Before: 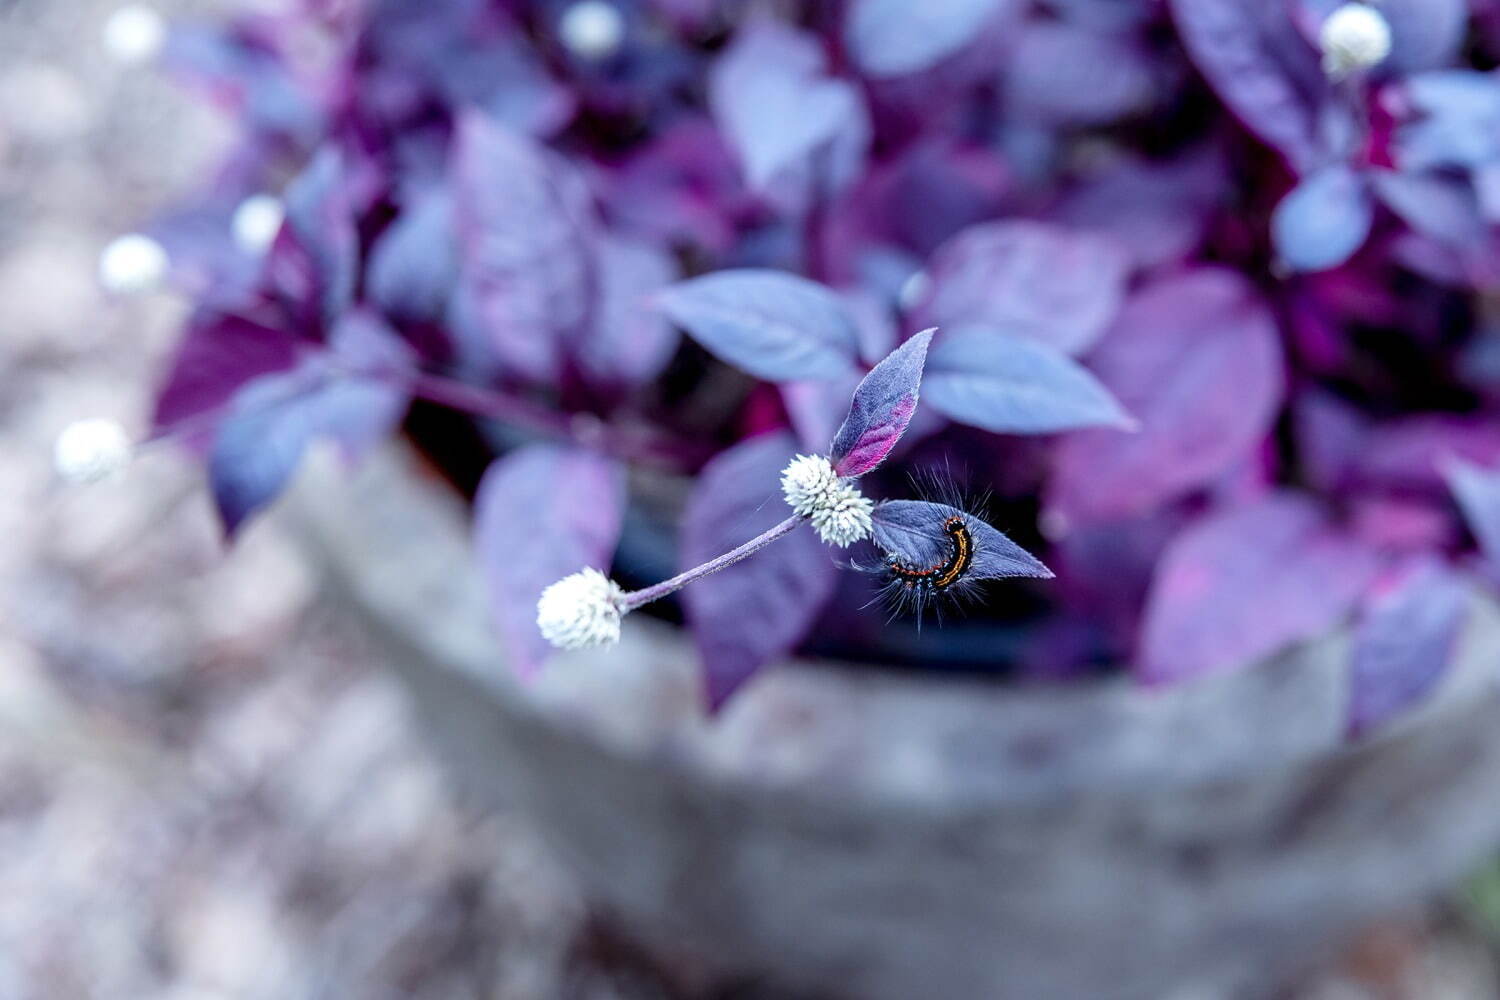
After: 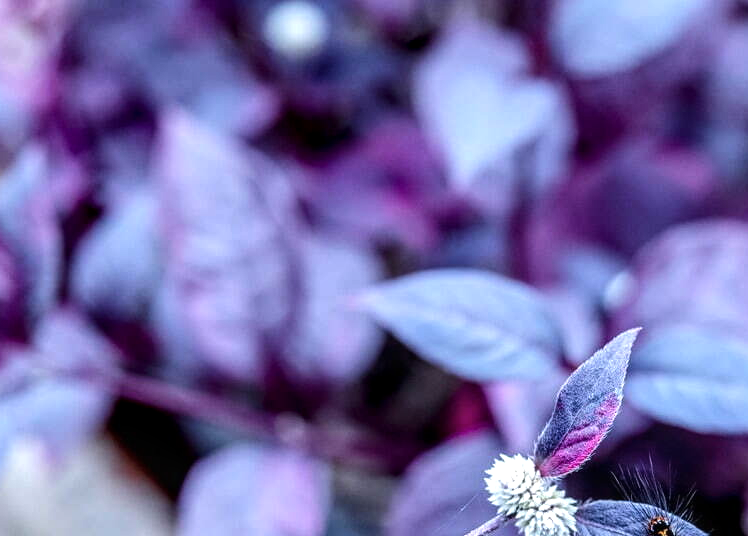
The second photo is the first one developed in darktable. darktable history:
local contrast: on, module defaults
tone equalizer: -8 EV -0.438 EV, -7 EV -0.371 EV, -6 EV -0.311 EV, -5 EV -0.221 EV, -3 EV 0.235 EV, -2 EV 0.361 EV, -1 EV 0.384 EV, +0 EV 0.419 EV, edges refinement/feathering 500, mask exposure compensation -1.57 EV, preserve details no
crop: left 19.799%, right 30.281%, bottom 46.399%
